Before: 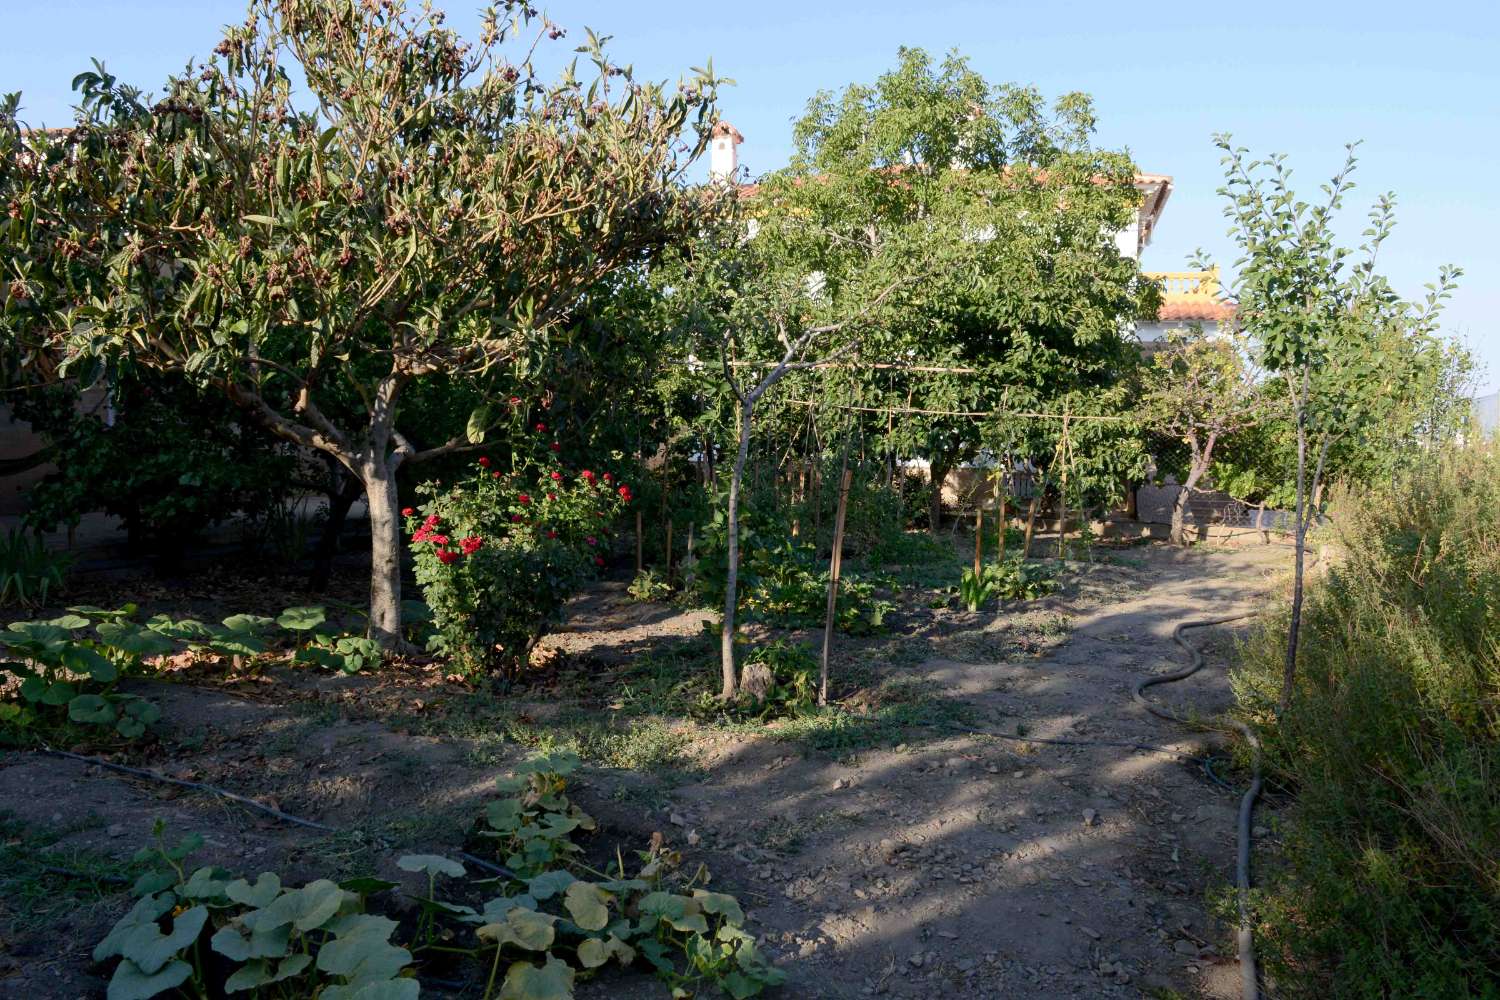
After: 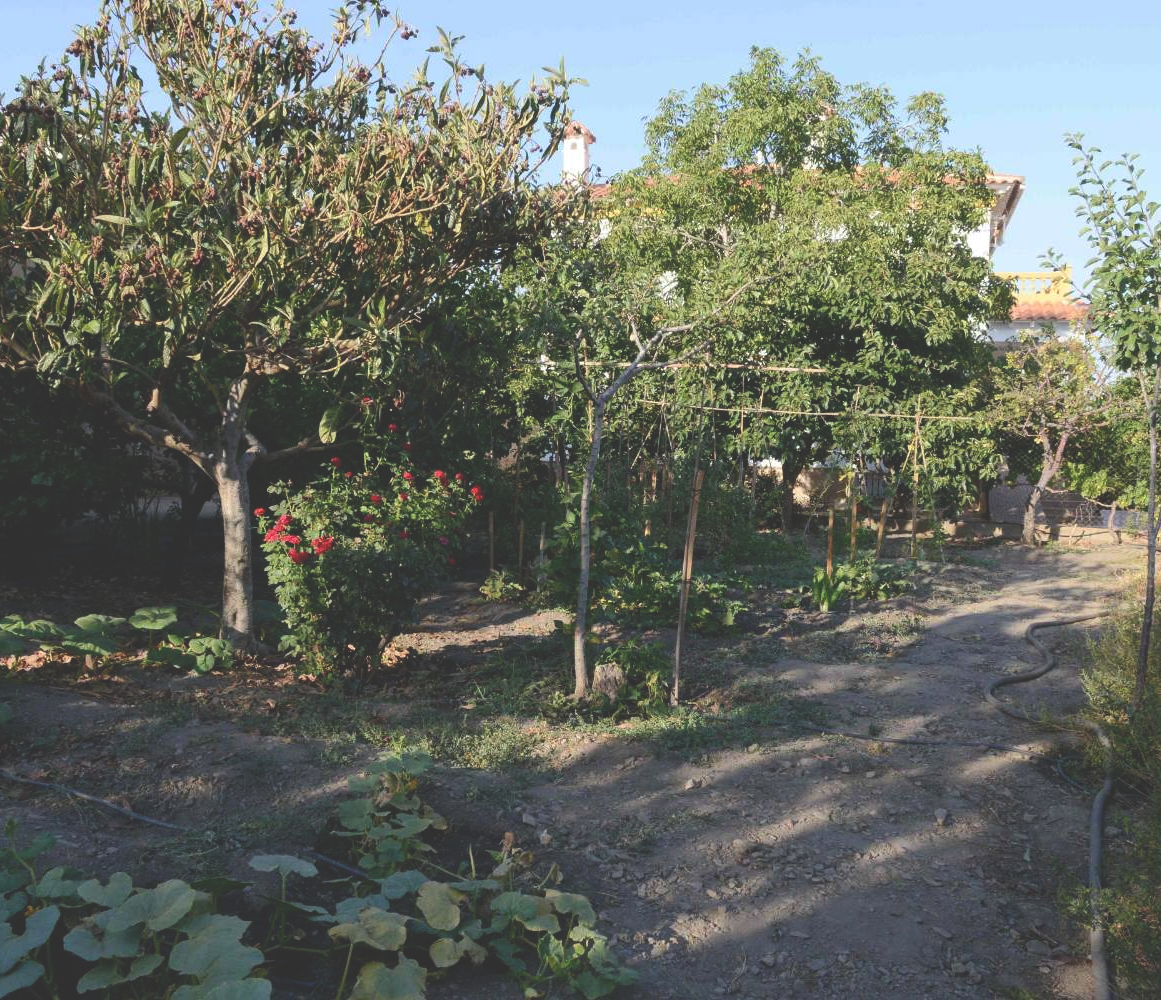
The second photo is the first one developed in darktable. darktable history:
exposure: black level correction -0.03, compensate highlight preservation false
crop: left 9.88%, right 12.664%
